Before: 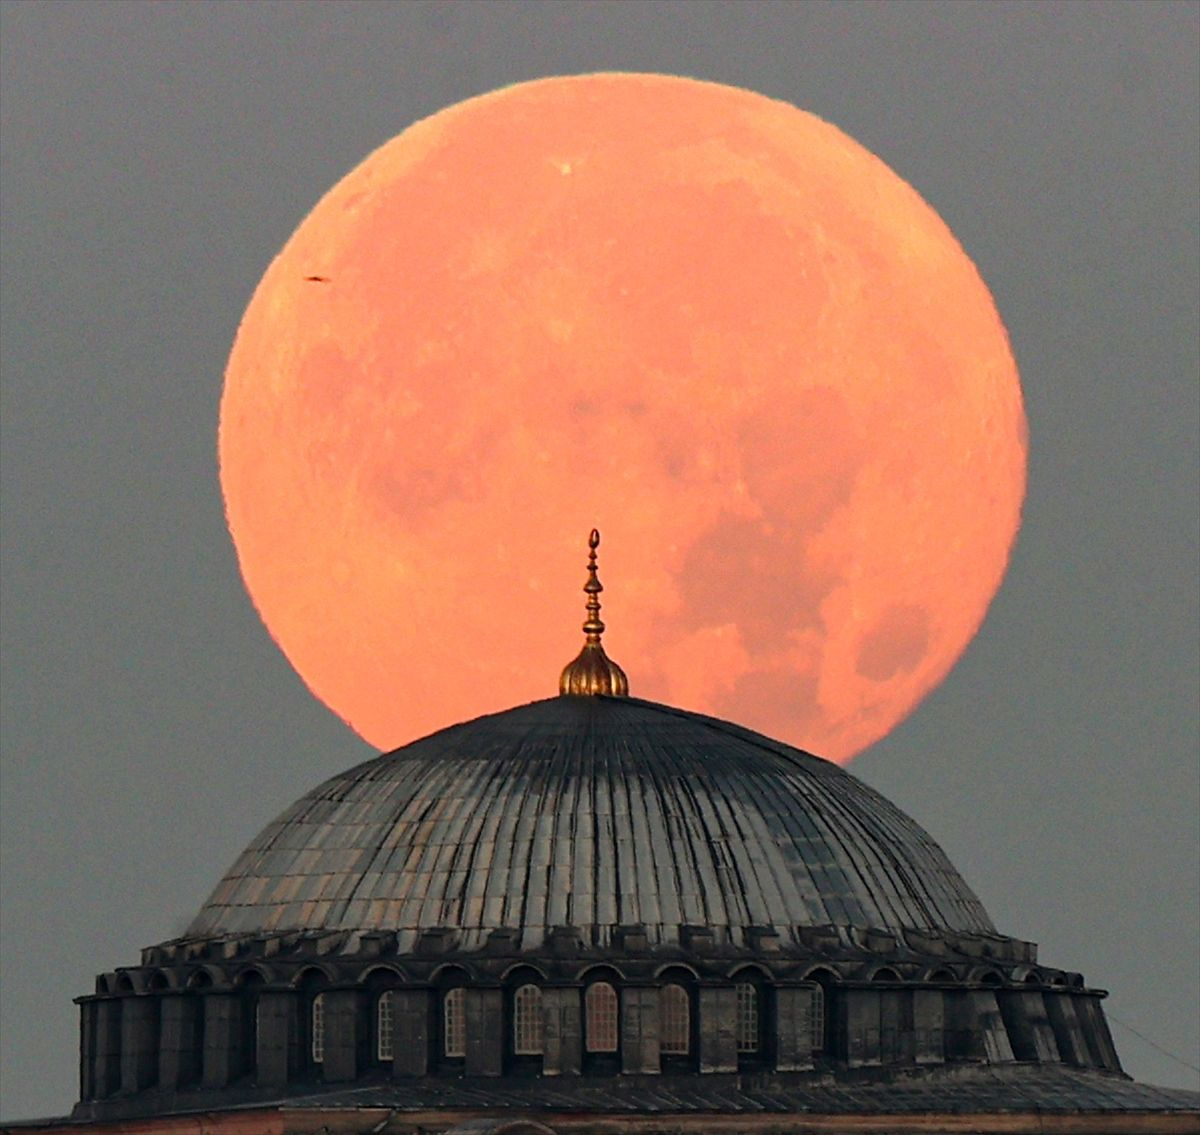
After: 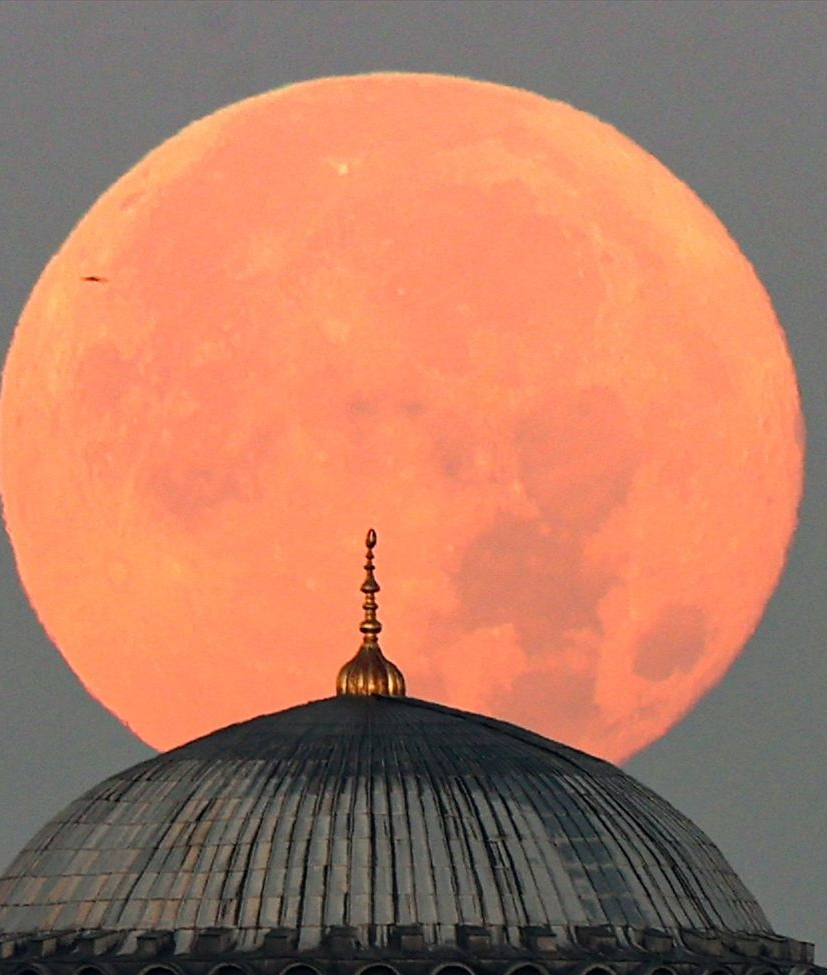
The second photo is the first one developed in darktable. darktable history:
crop: left 18.664%, right 12.386%, bottom 14.034%
